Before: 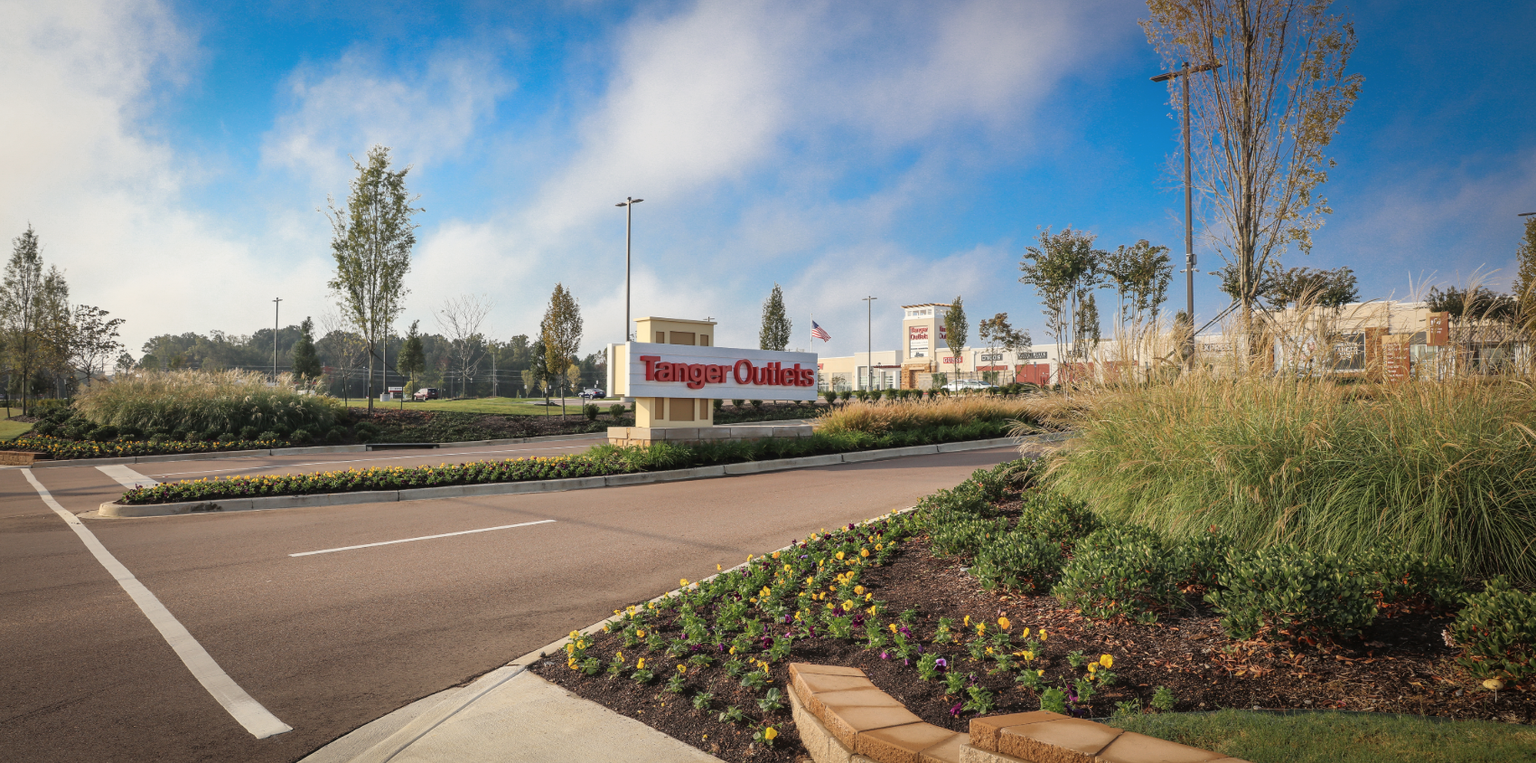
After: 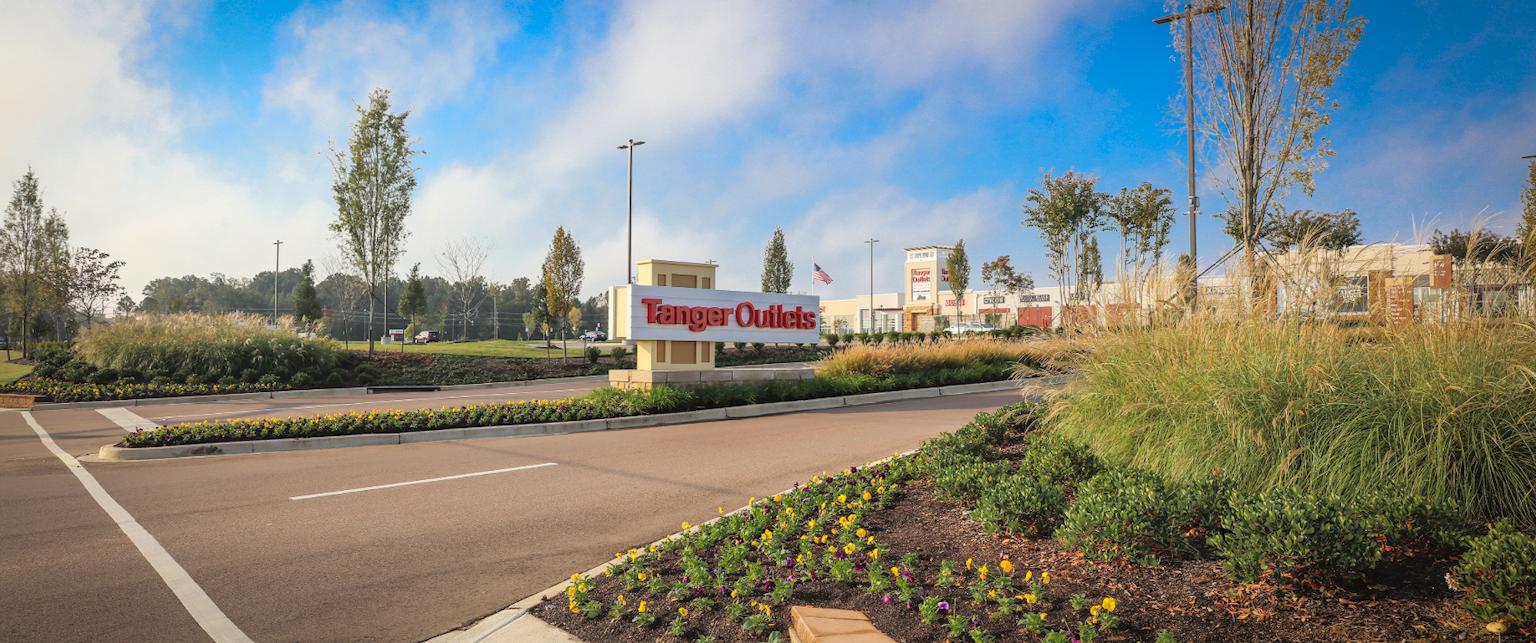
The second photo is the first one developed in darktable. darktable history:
crop: top 7.625%, bottom 8.027%
contrast brightness saturation: contrast 0.03, brightness 0.06, saturation 0.13
